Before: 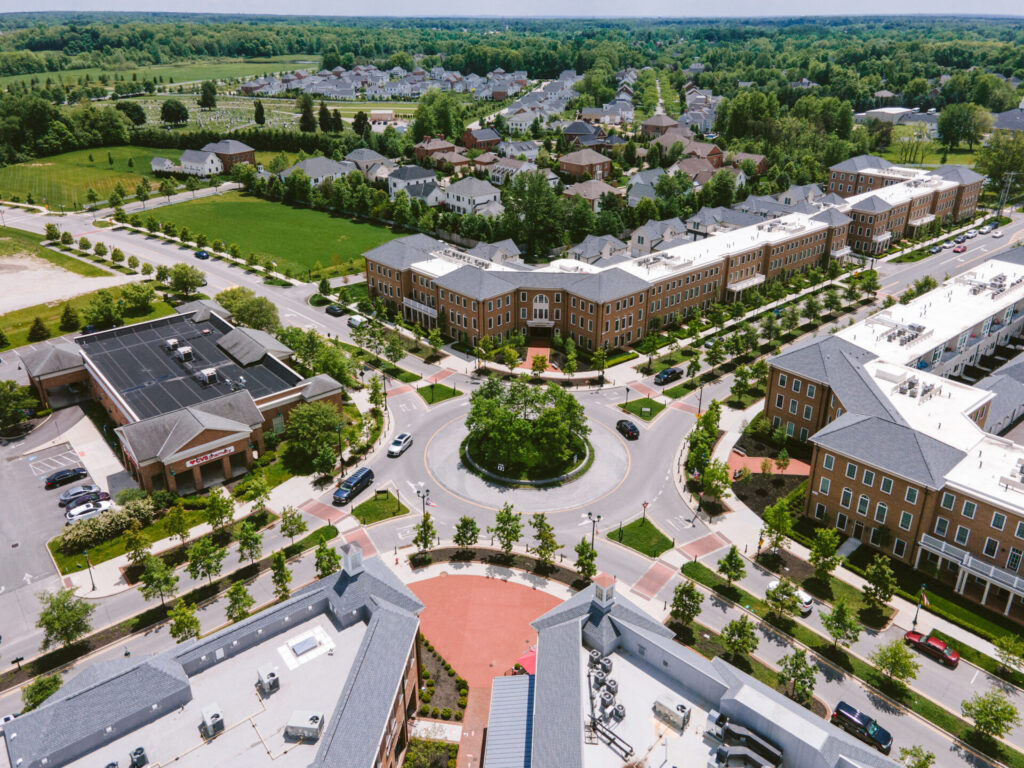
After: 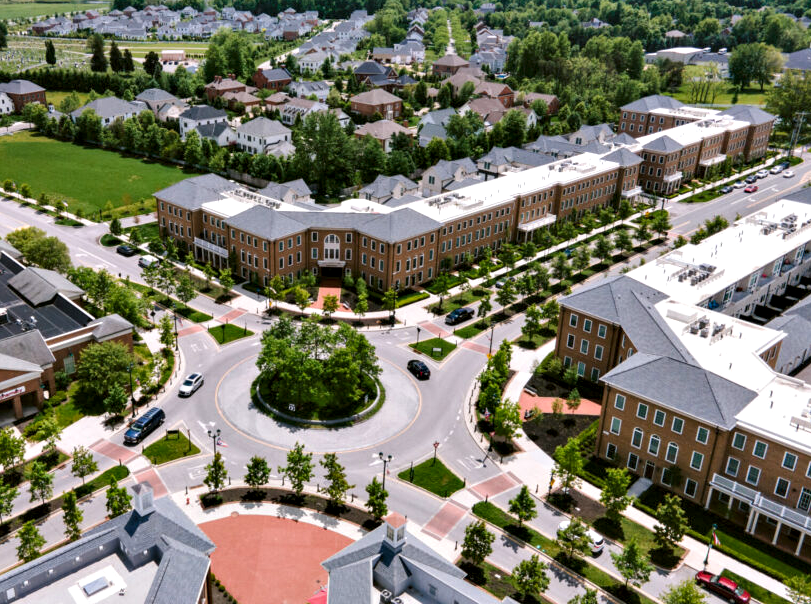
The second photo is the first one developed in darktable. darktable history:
contrast equalizer: y [[0.6 ×6], [0.55 ×6], [0 ×6], [0 ×6], [0 ×6]], mix 0.608
shadows and highlights: soften with gaussian
crop and rotate: left 20.444%, top 7.891%, right 0.348%, bottom 13.396%
